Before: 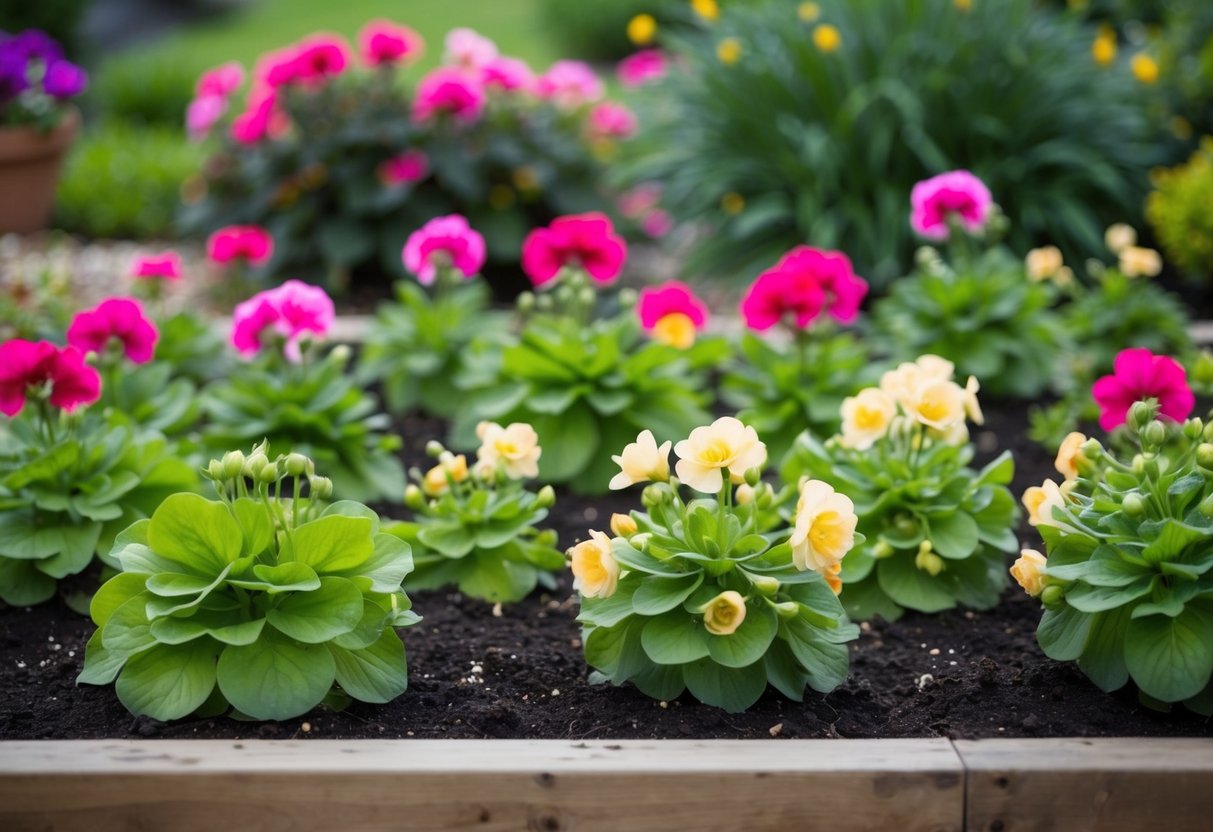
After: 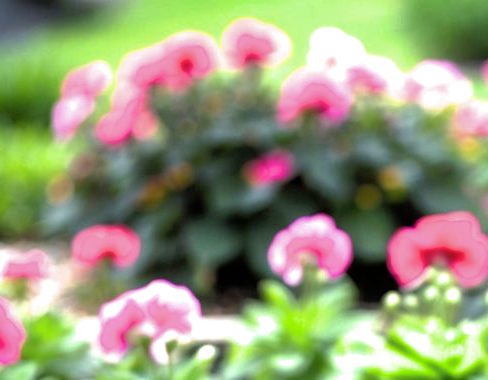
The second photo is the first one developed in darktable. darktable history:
exposure: black level correction 0, exposure 1.106 EV, compensate highlight preservation false
crop and rotate: left 11.049%, top 0.114%, right 48.683%, bottom 54.173%
filmic rgb: black relative exposure -8.23 EV, white relative exposure 2.2 EV, target white luminance 99.87%, hardness 7.13, latitude 75.57%, contrast 1.319, highlights saturation mix -2.39%, shadows ↔ highlights balance 29.65%
shadows and highlights: on, module defaults
